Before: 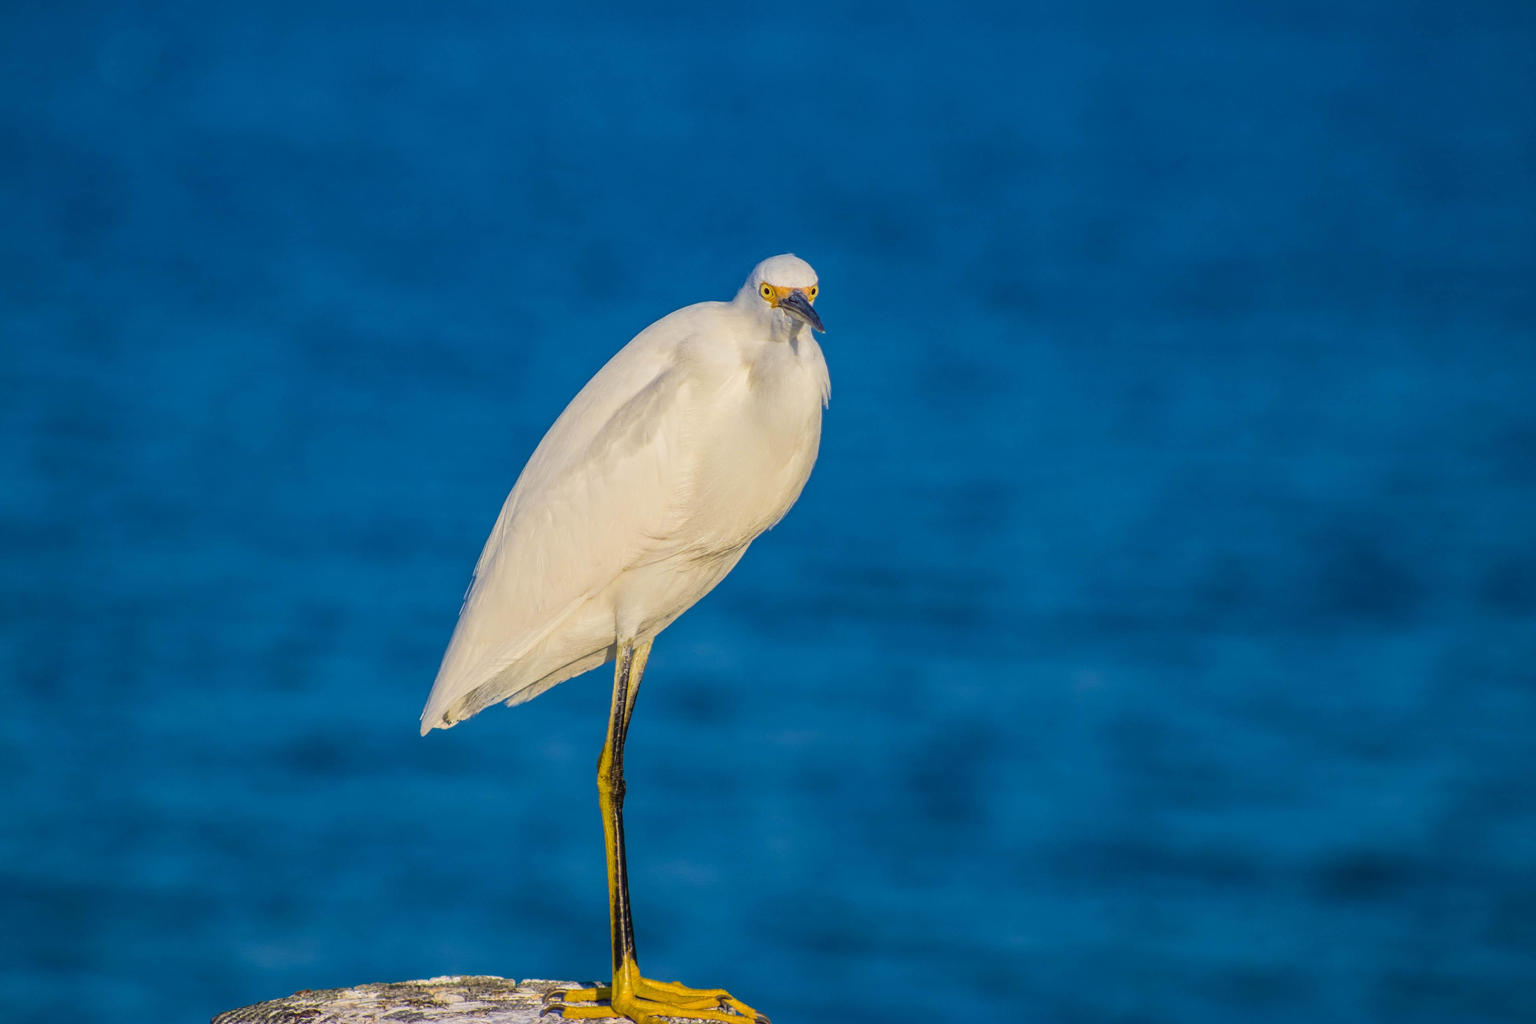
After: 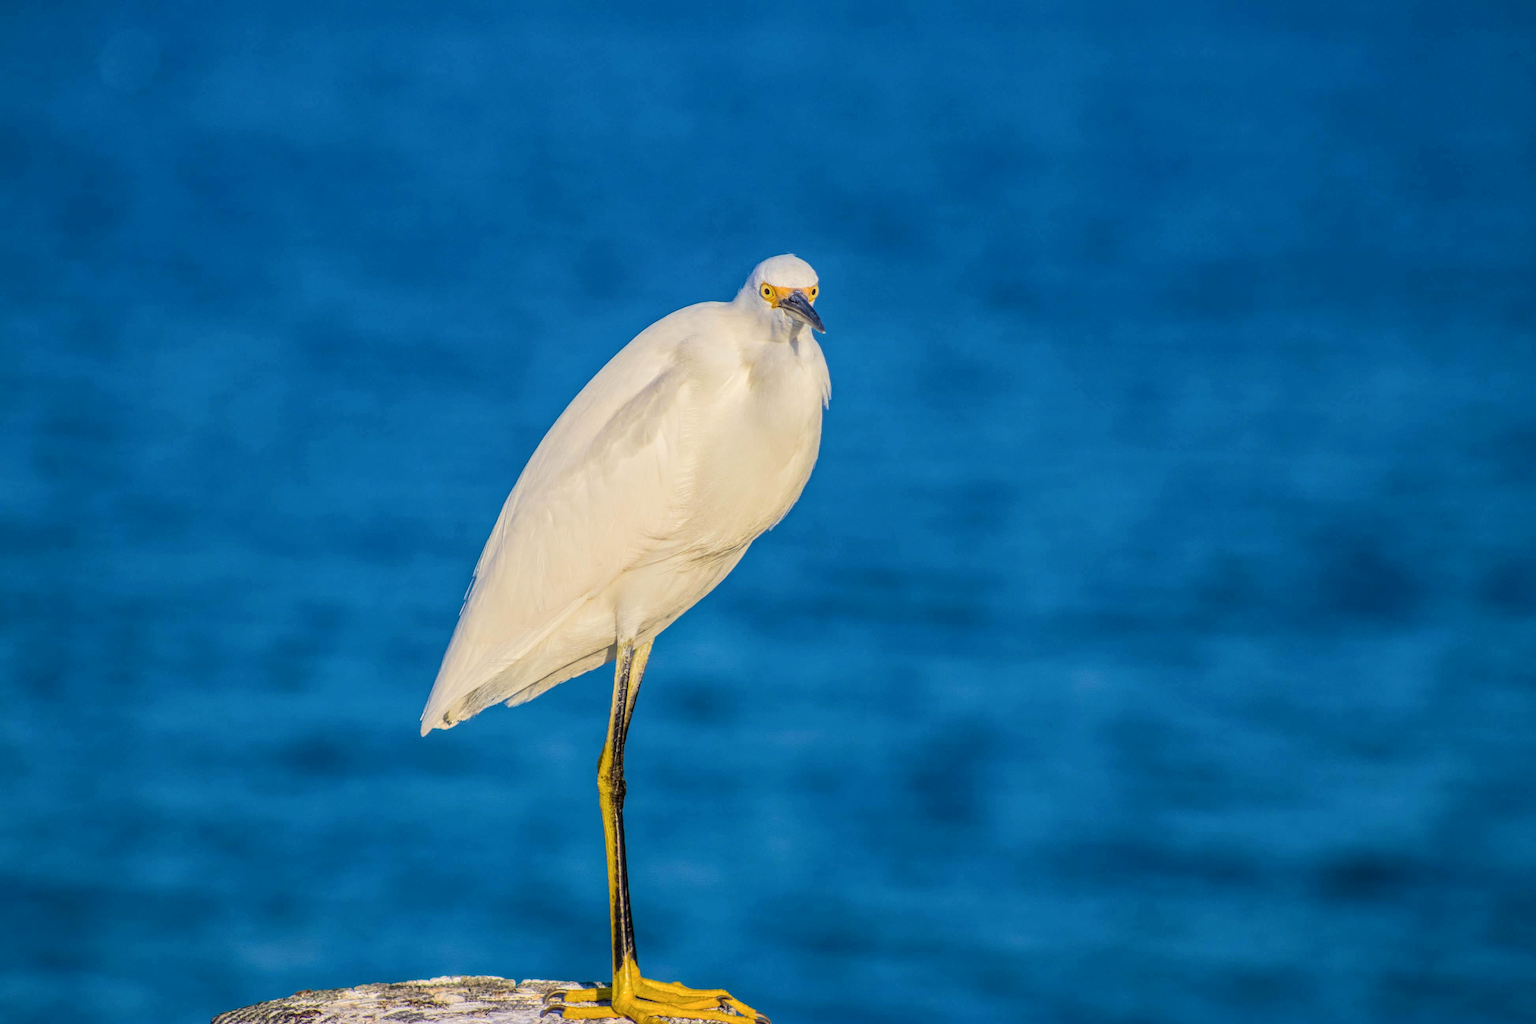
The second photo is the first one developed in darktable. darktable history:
local contrast: on, module defaults
base curve: curves: ch0 [(0, 0) (0.262, 0.32) (0.722, 0.705) (1, 1)]
